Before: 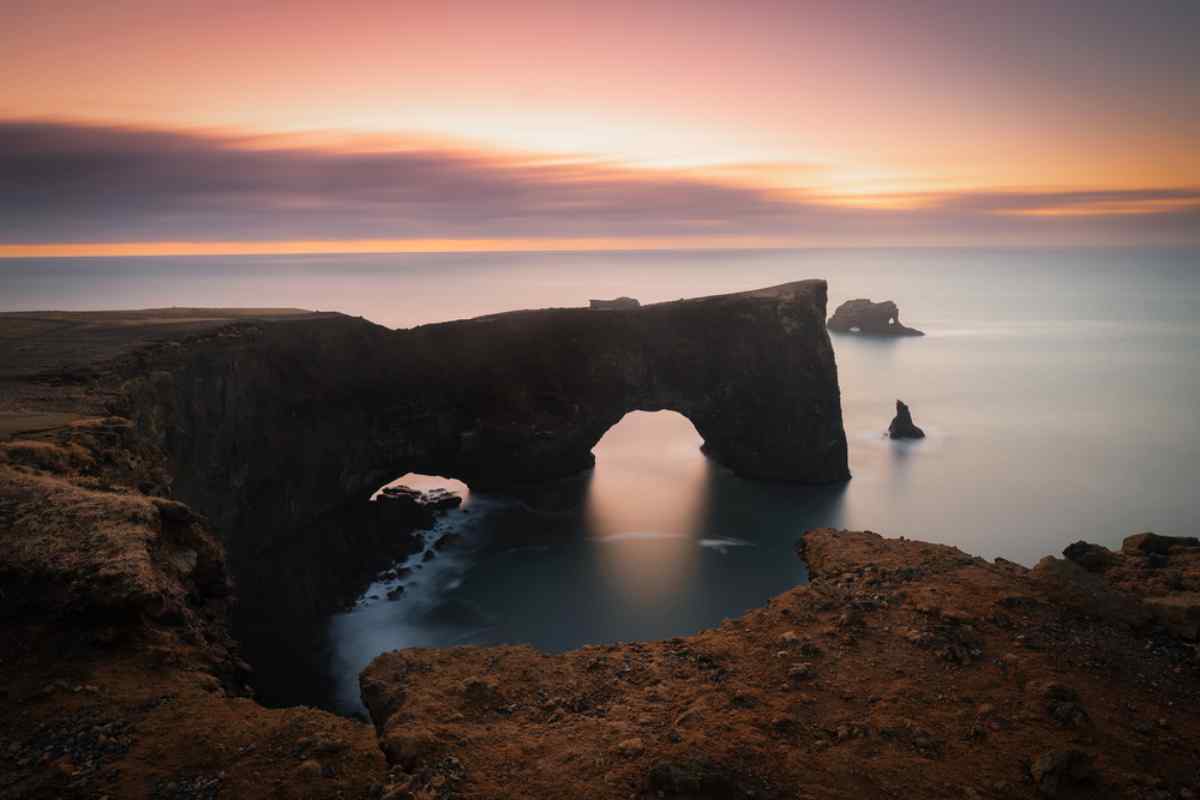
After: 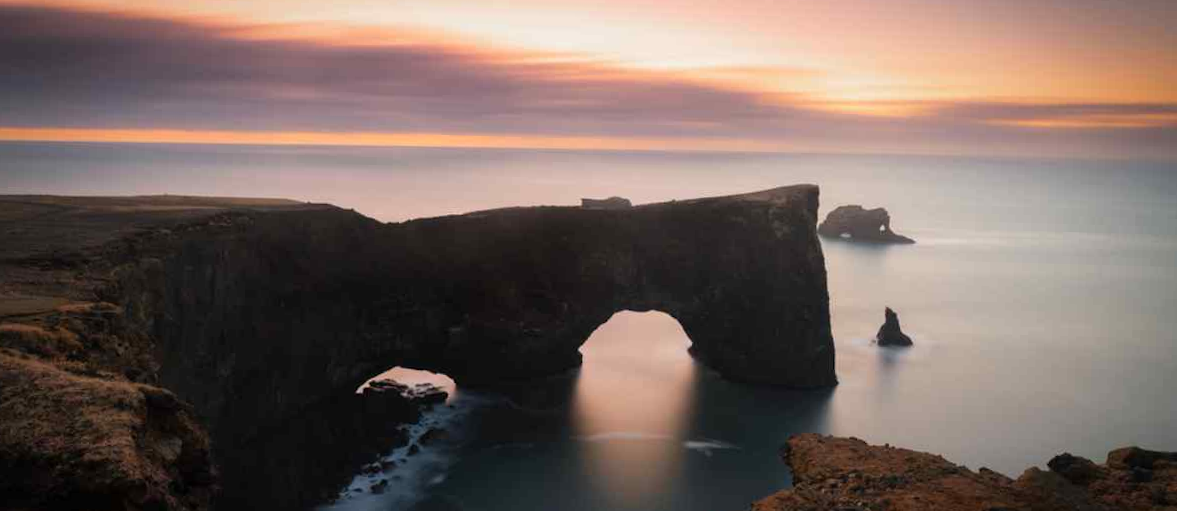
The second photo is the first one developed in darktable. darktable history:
white balance: emerald 1
rotate and perspective: rotation 1.57°, crop left 0.018, crop right 0.982, crop top 0.039, crop bottom 0.961
crop: top 11.166%, bottom 22.168%
